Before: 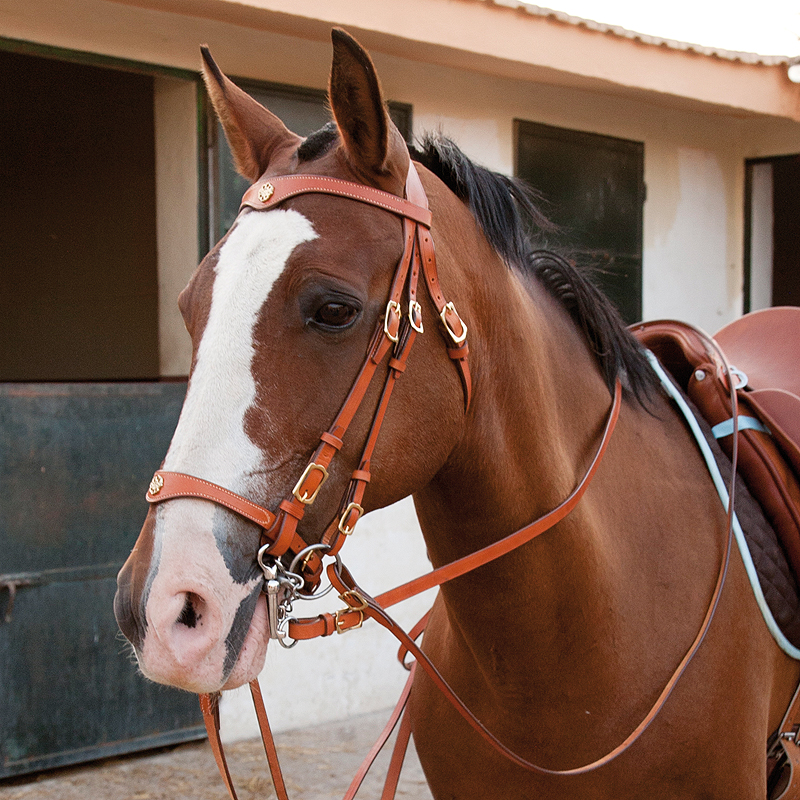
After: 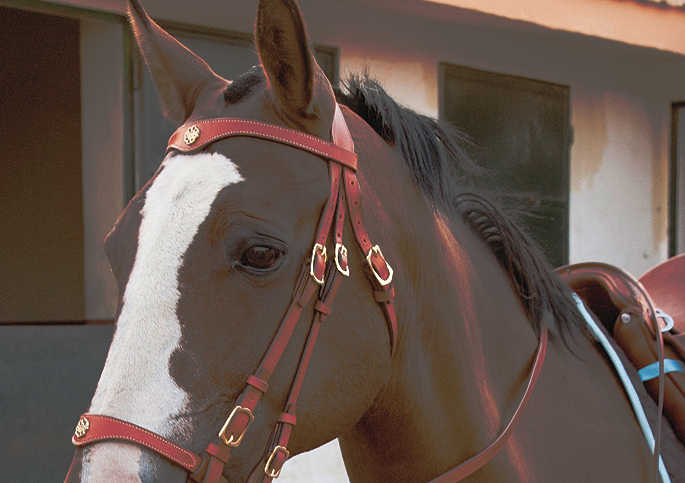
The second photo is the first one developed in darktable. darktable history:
tone curve: curves: ch0 [(0, 0) (0.003, 0.032) (0.53, 0.368) (0.901, 0.866) (1, 1)], preserve colors none
crop and rotate: left 9.345%, top 7.22%, right 4.982%, bottom 32.331%
